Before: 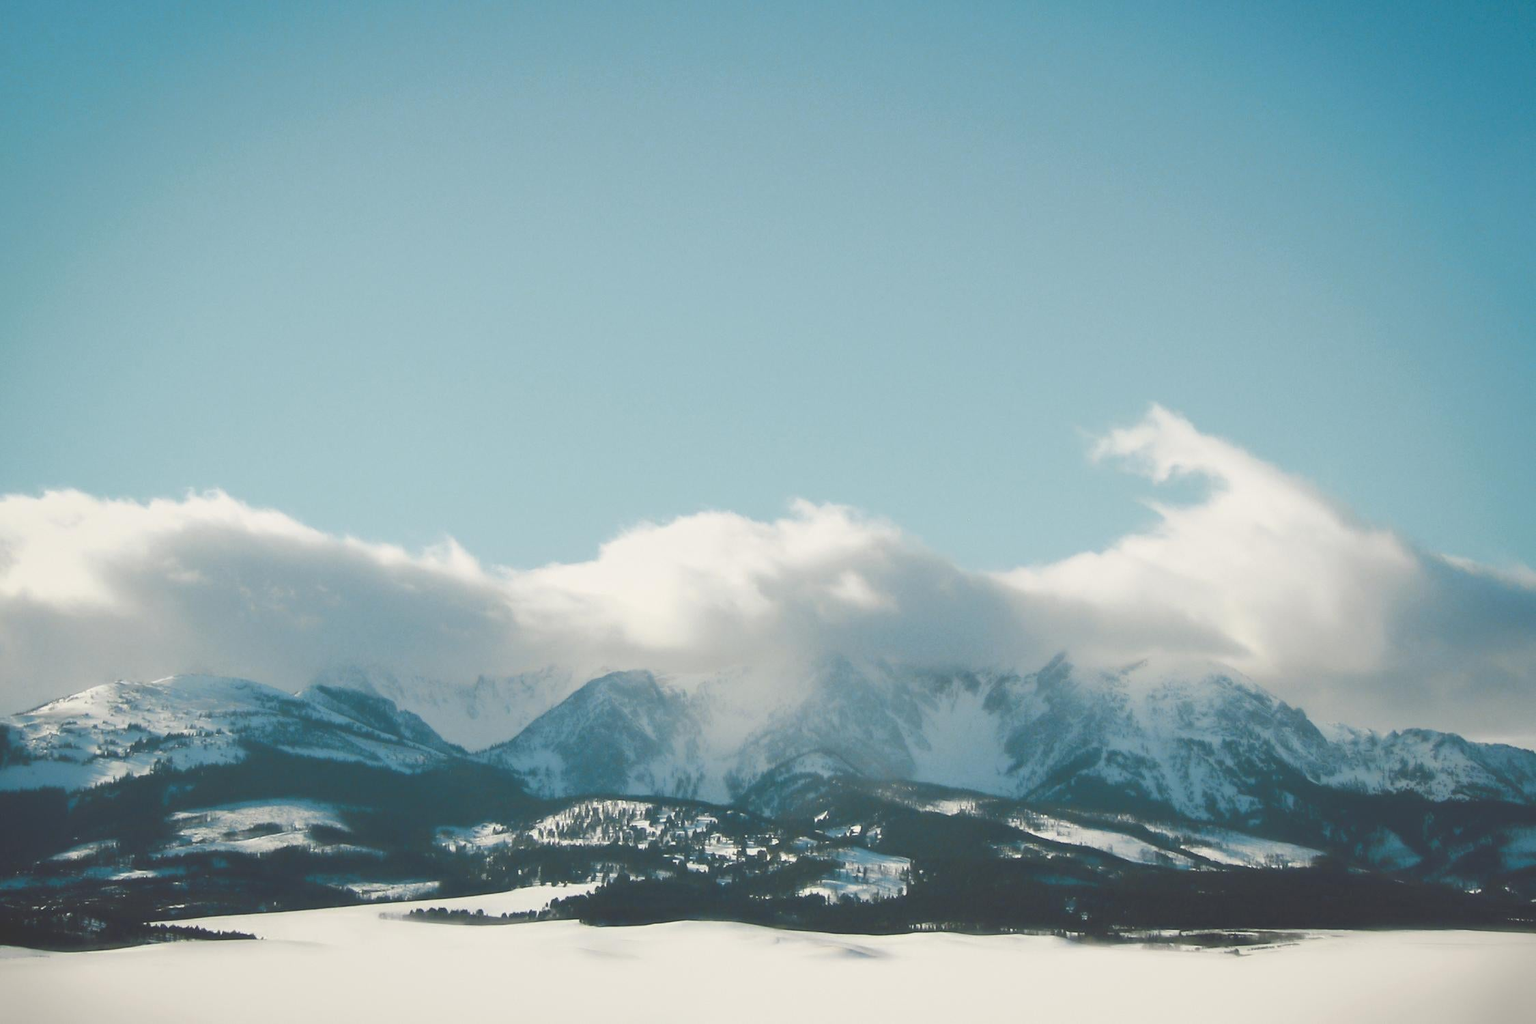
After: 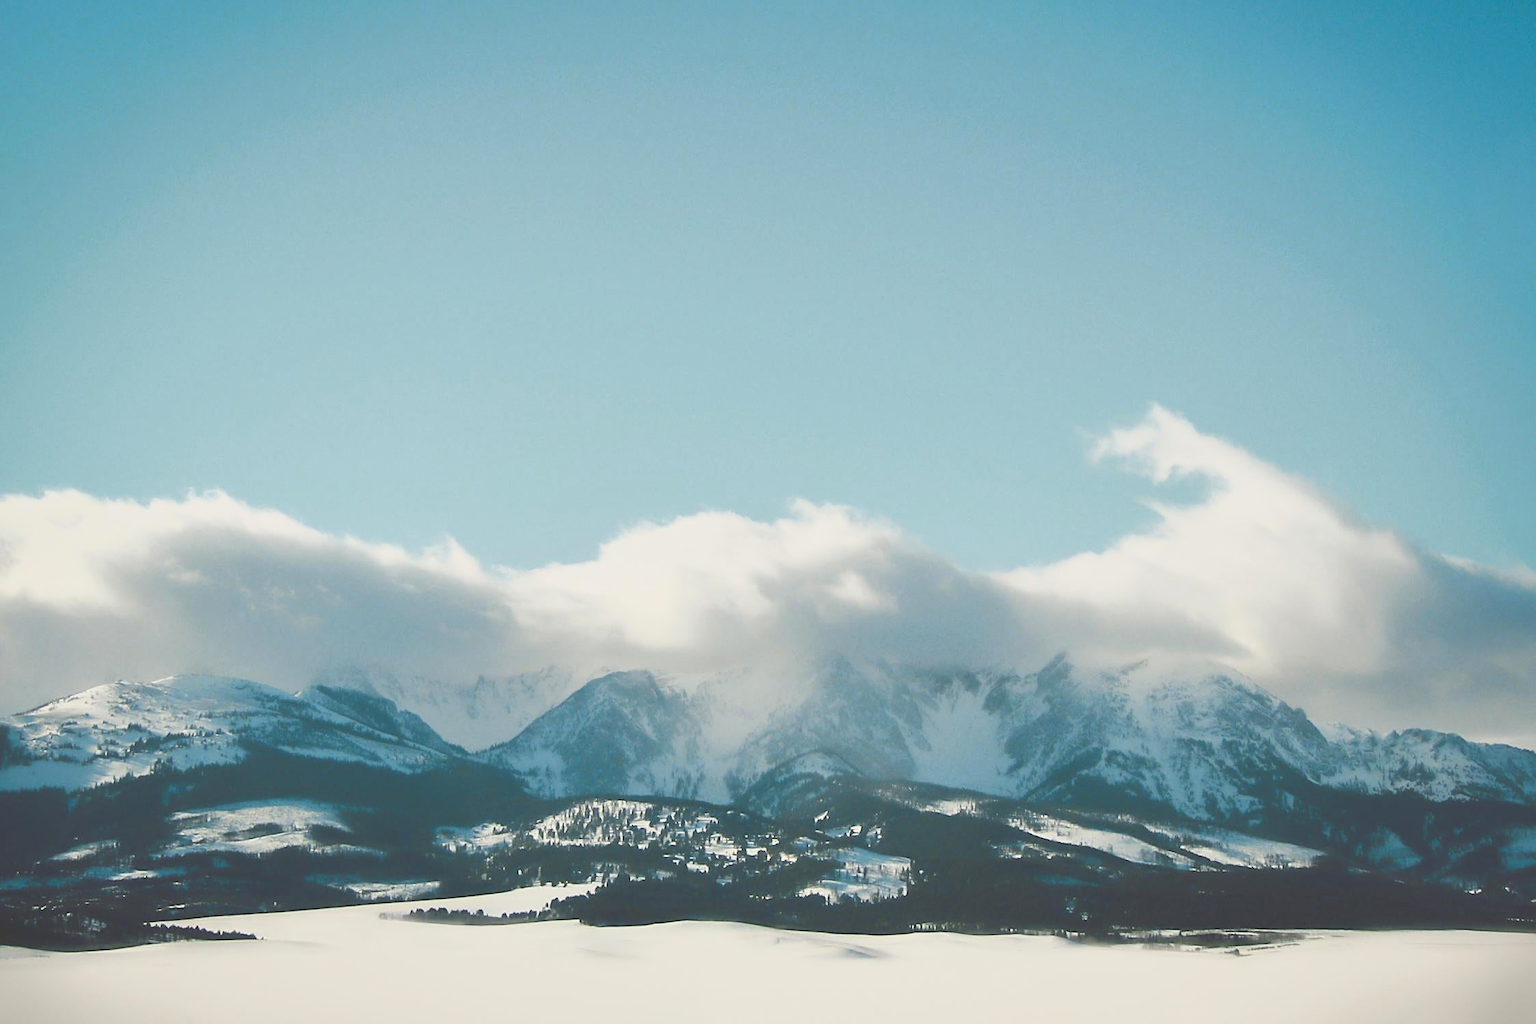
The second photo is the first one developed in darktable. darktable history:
base curve: curves: ch0 [(0, 0) (0.666, 0.806) (1, 1)]
shadows and highlights: shadows 25, white point adjustment -3, highlights -30
sharpen: on, module defaults
